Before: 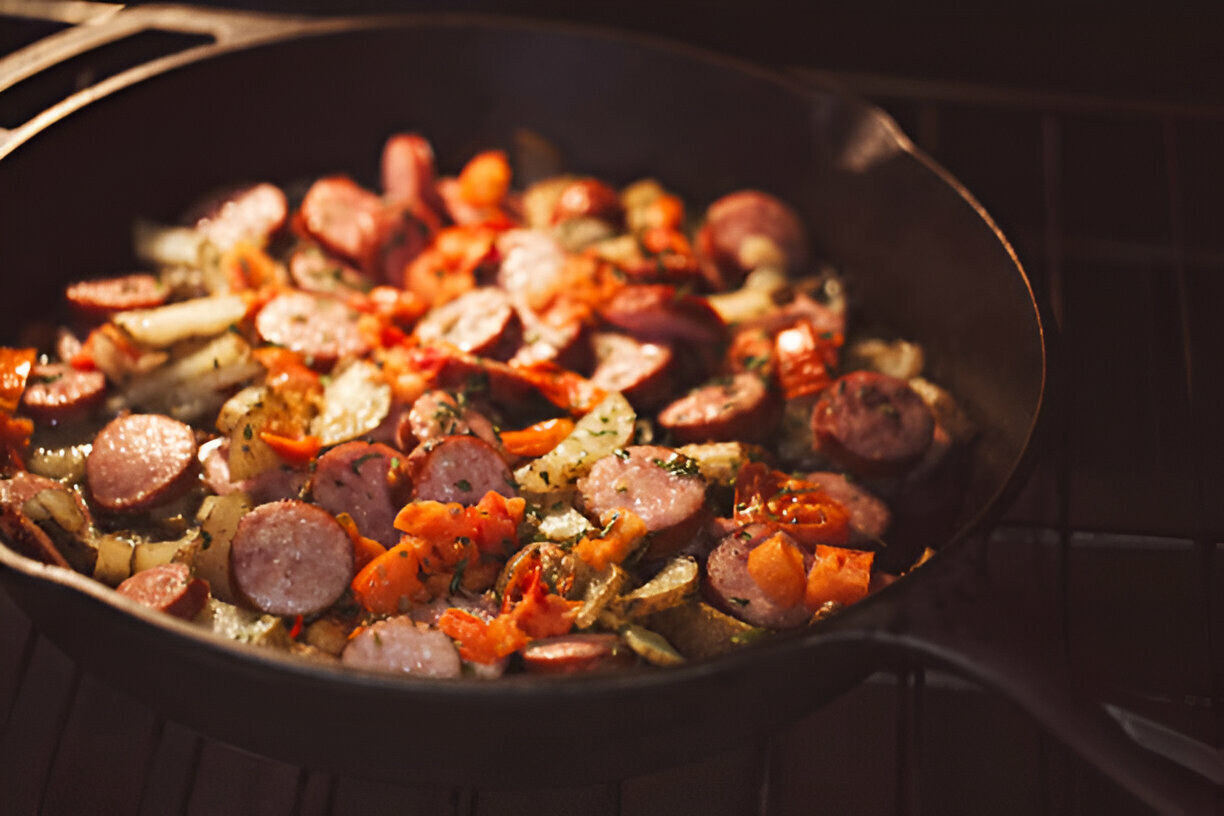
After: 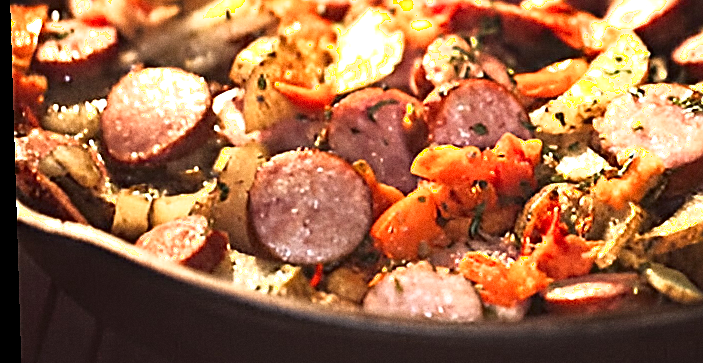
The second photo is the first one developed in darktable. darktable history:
crop: top 44.483%, right 43.593%, bottom 12.892%
sharpen: amount 1
shadows and highlights: shadows -62.32, white point adjustment -5.22, highlights 61.59
exposure: black level correction 0, exposure 1.015 EV, compensate exposure bias true, compensate highlight preservation false
rotate and perspective: rotation -1.77°, lens shift (horizontal) 0.004, automatic cropping off
grain: coarseness 0.47 ISO
tone equalizer: on, module defaults
